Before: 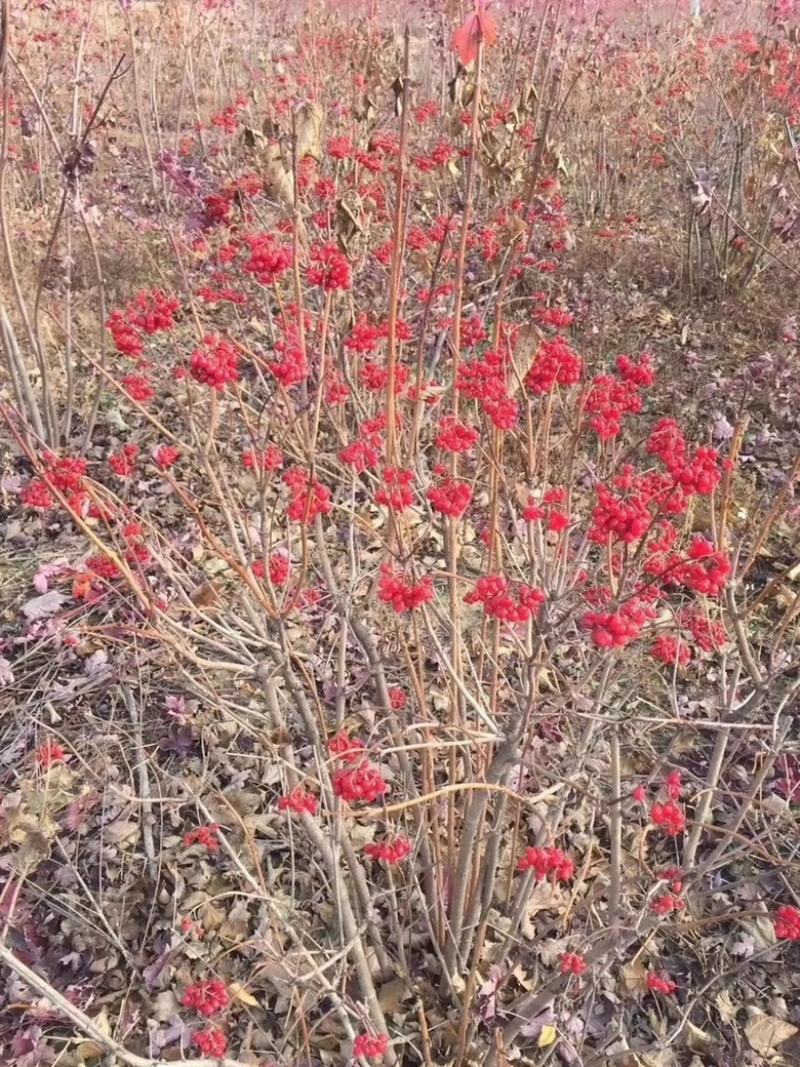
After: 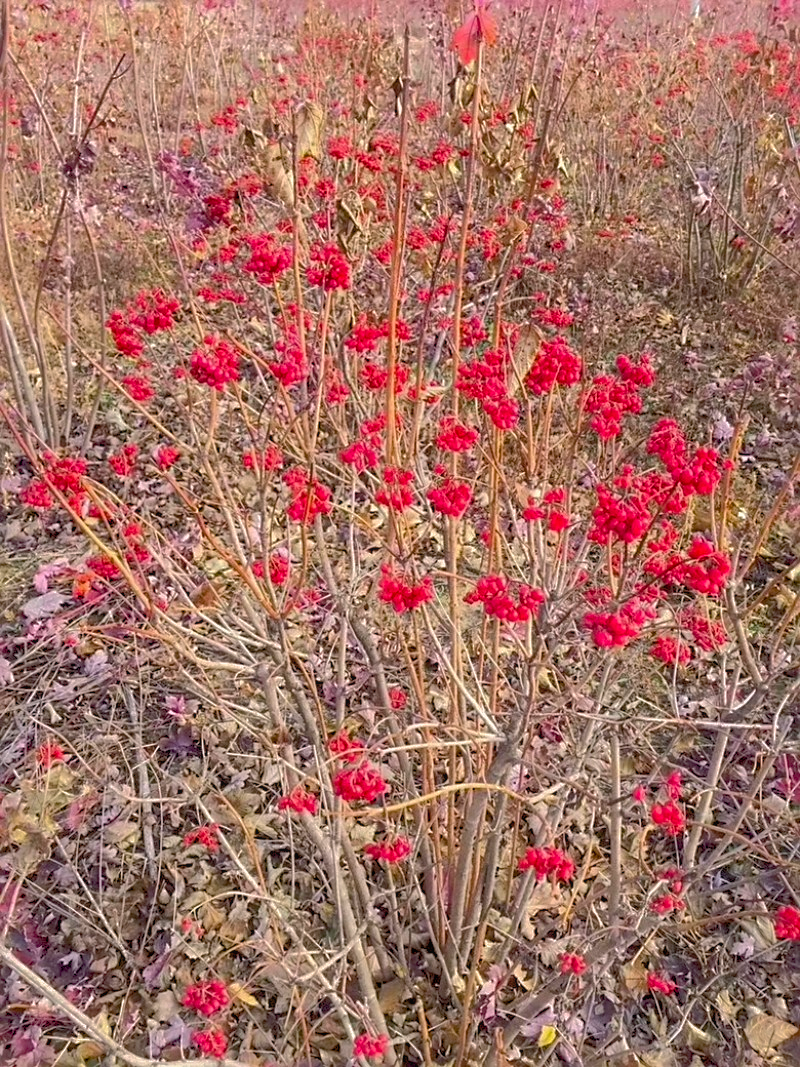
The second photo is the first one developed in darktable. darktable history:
color balance rgb: highlights gain › chroma 0.252%, highlights gain › hue 330.54°, global offset › luminance -0.904%, perceptual saturation grading › global saturation 35.616%, global vibrance 11.126%
local contrast: detail 109%
shadows and highlights: highlights -59.96
sharpen: amount 0.545
